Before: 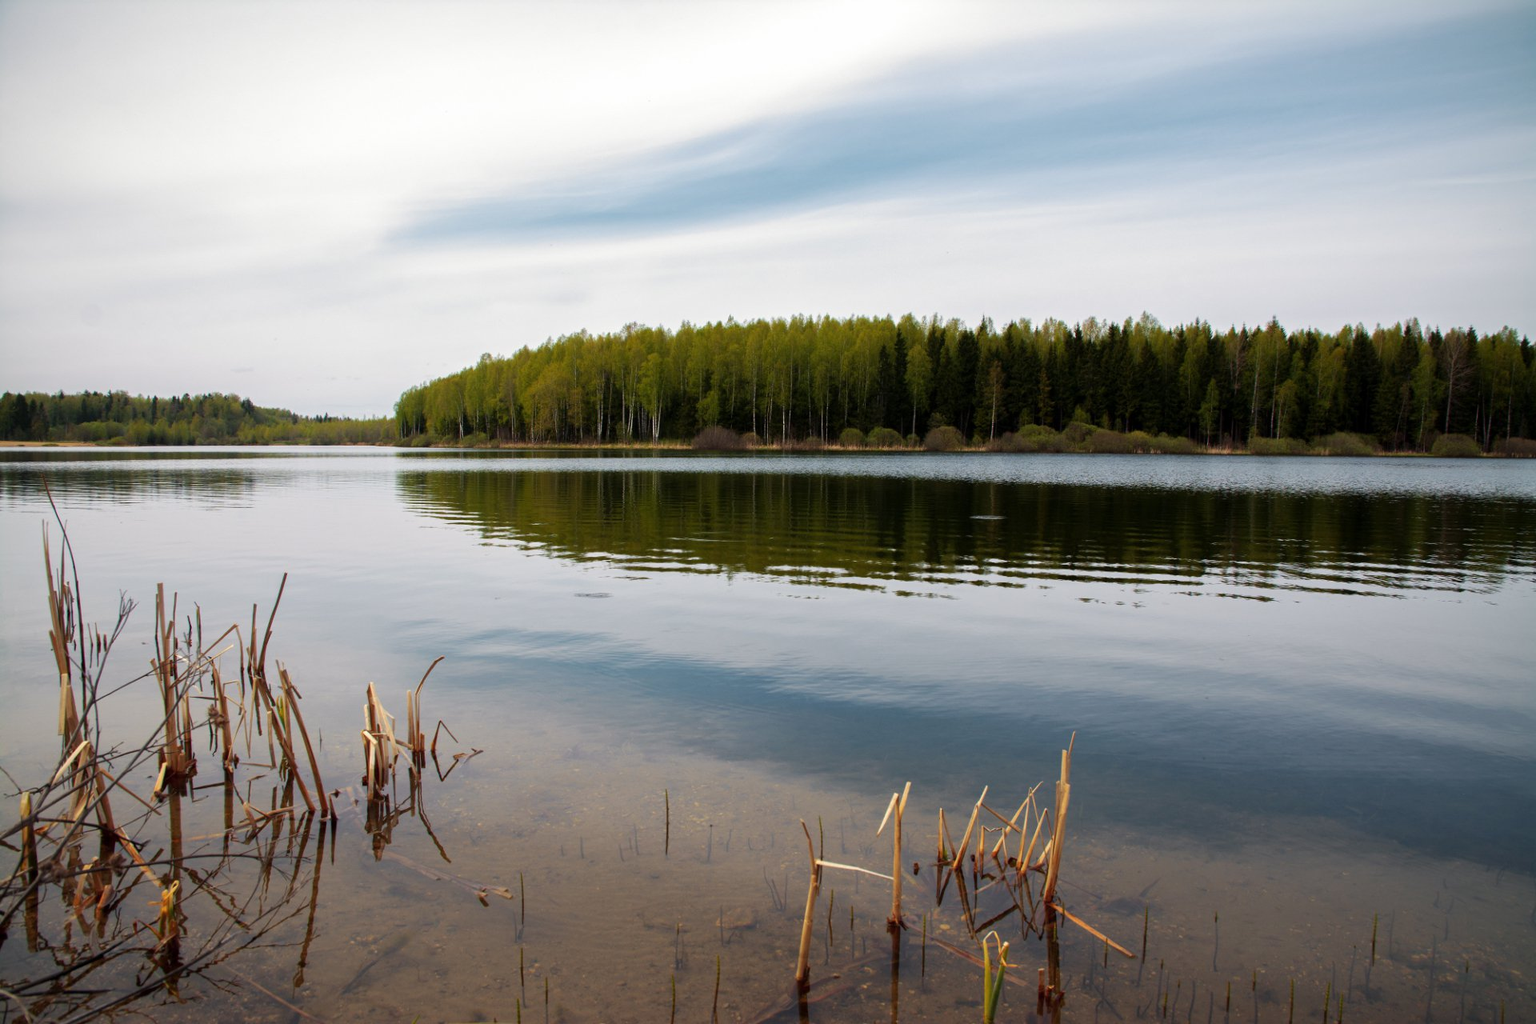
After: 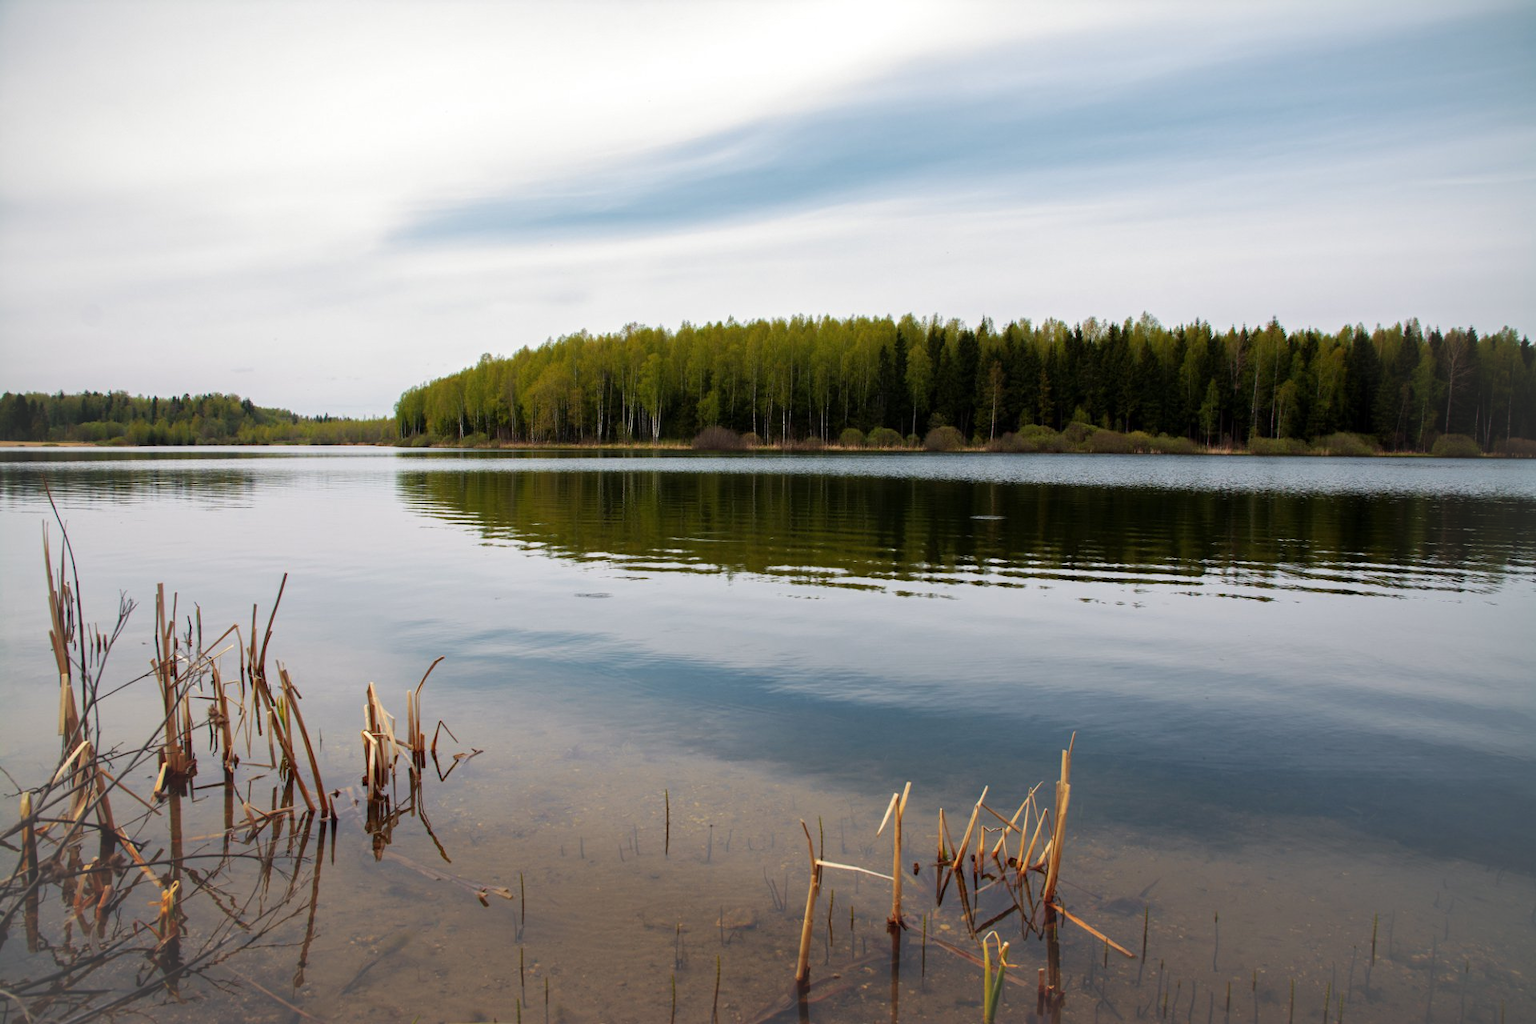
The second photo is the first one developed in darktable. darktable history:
vignetting: brightness 0.042, saturation -0.002, automatic ratio true
